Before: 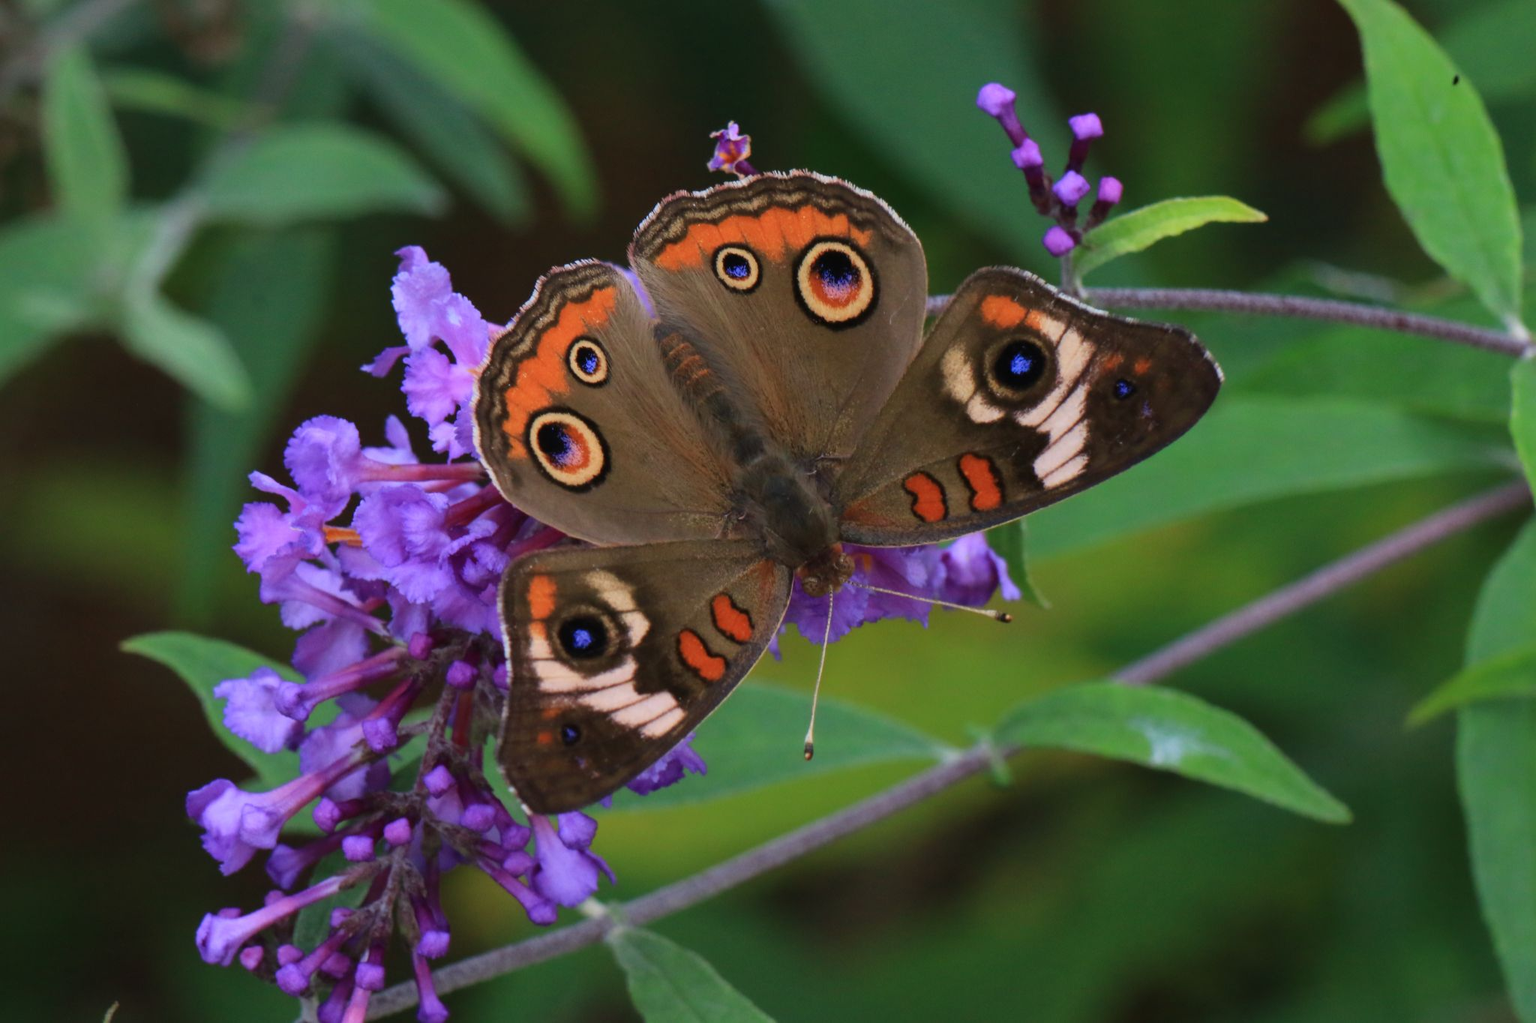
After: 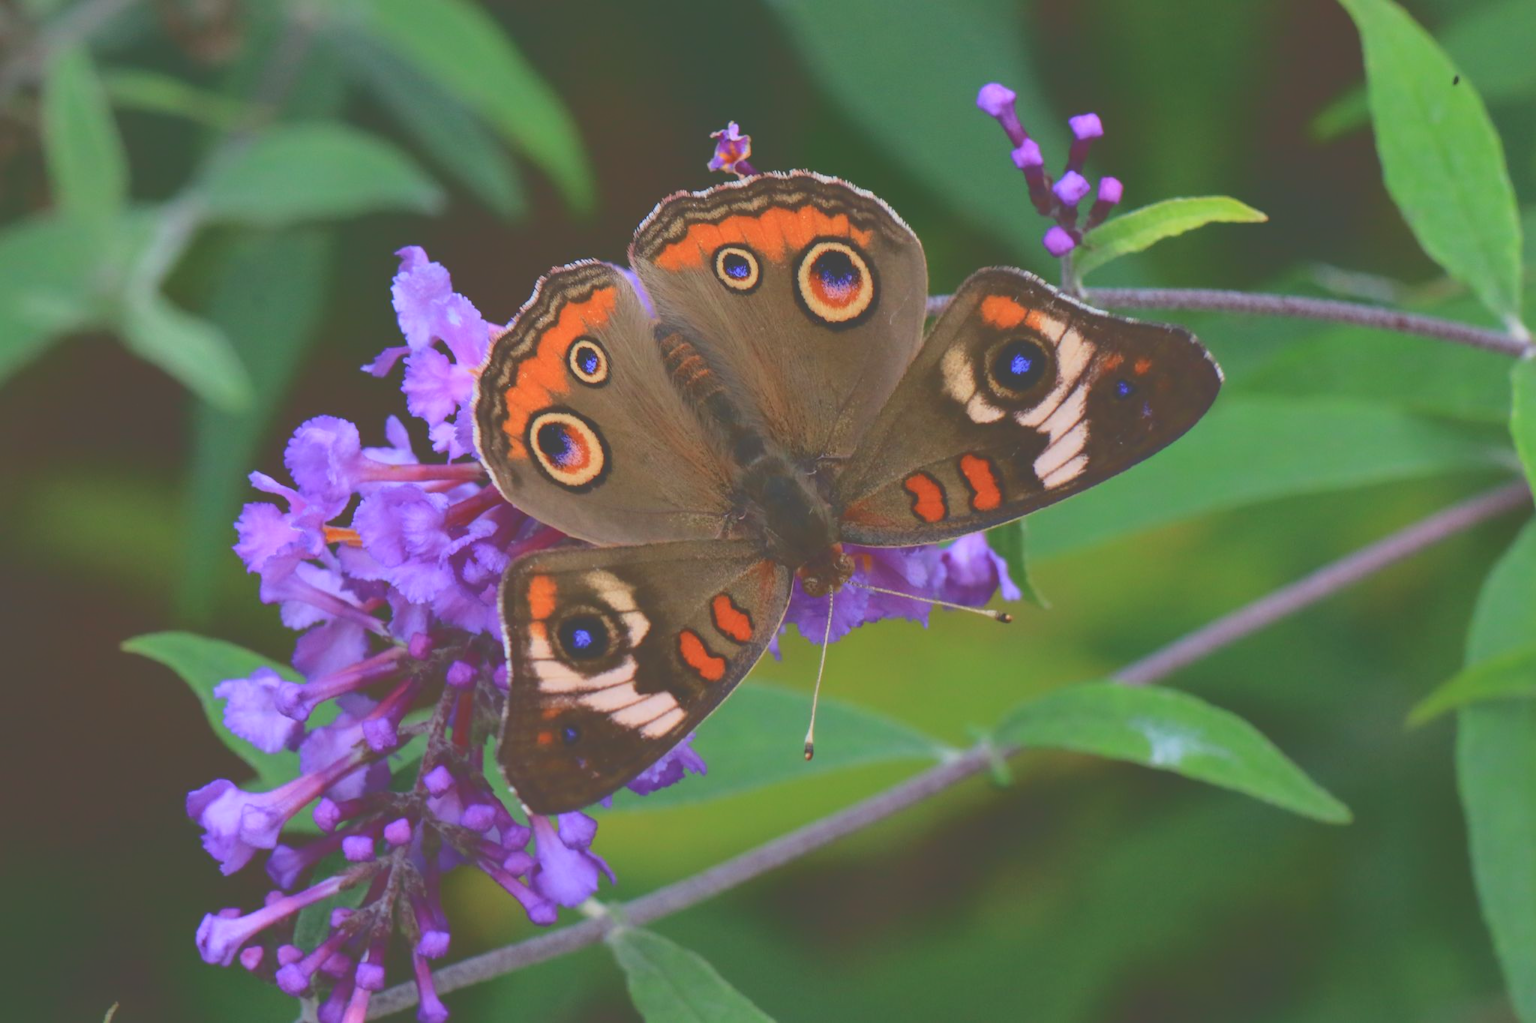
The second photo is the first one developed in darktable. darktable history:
tone curve: curves: ch0 [(0, 0) (0.003, 0.278) (0.011, 0.282) (0.025, 0.282) (0.044, 0.29) (0.069, 0.295) (0.1, 0.306) (0.136, 0.316) (0.177, 0.33) (0.224, 0.358) (0.277, 0.403) (0.335, 0.451) (0.399, 0.505) (0.468, 0.558) (0.543, 0.611) (0.623, 0.679) (0.709, 0.751) (0.801, 0.815) (0.898, 0.863) (1, 1)], color space Lab, independent channels, preserve colors none
